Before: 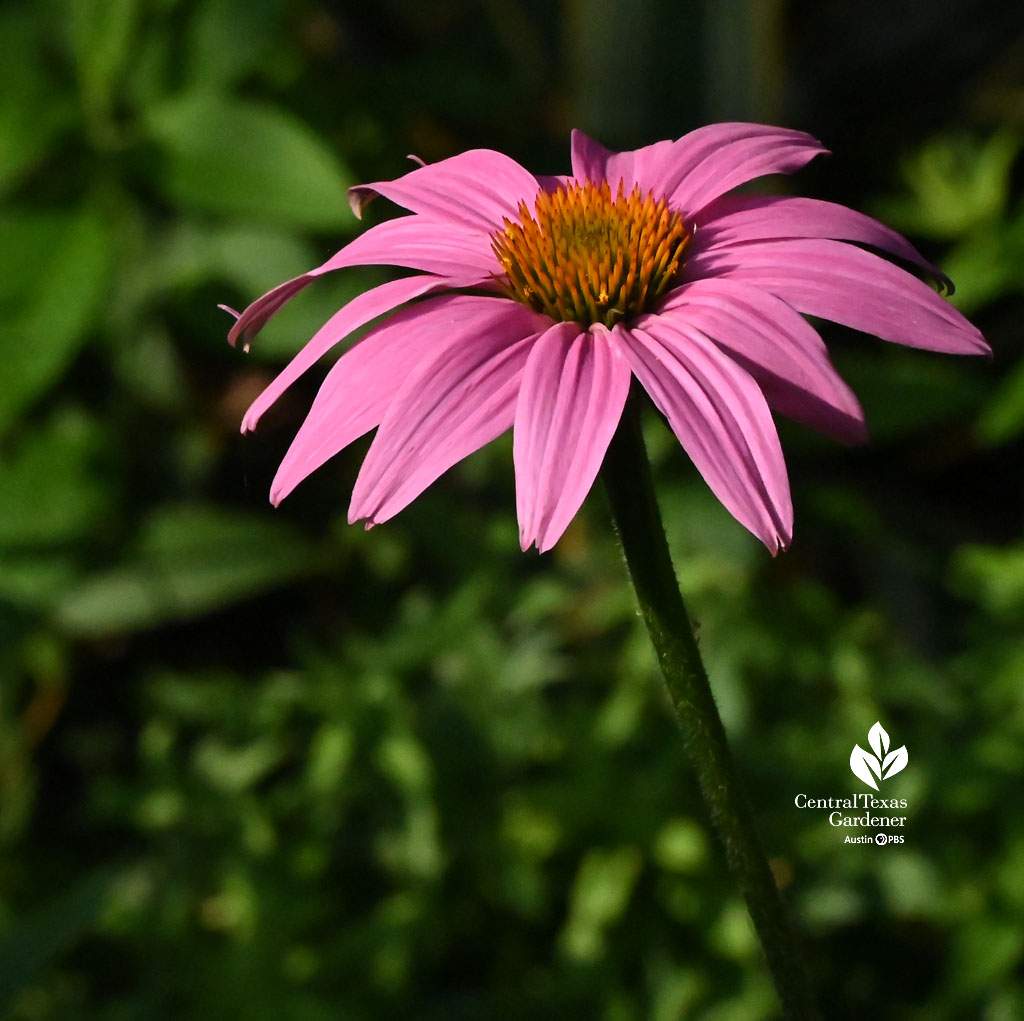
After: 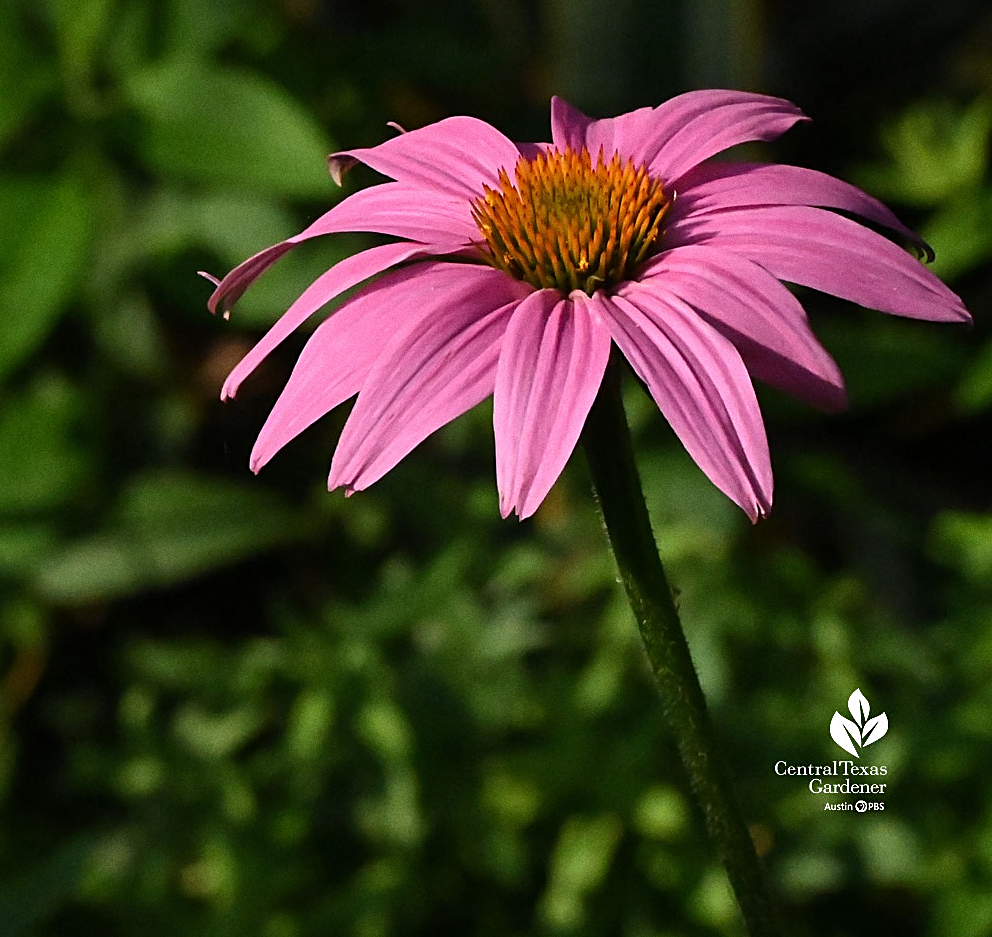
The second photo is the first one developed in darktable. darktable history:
crop: left 1.964%, top 3.251%, right 1.122%, bottom 4.933%
white balance: emerald 1
sharpen: on, module defaults
grain: coarseness 0.09 ISO
